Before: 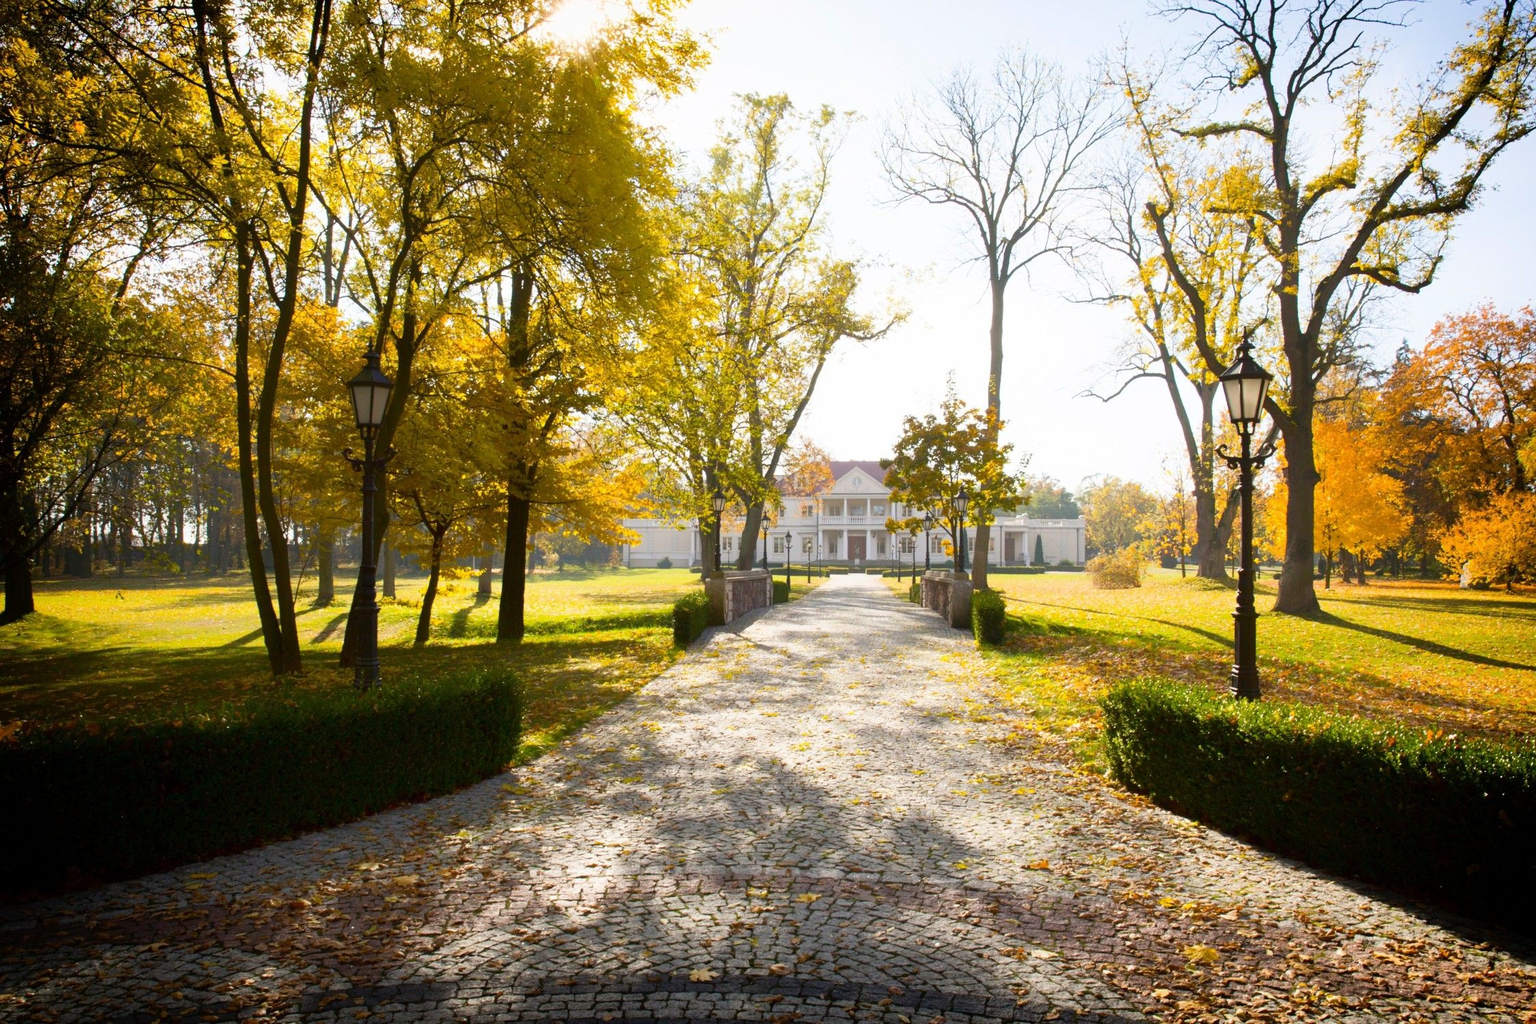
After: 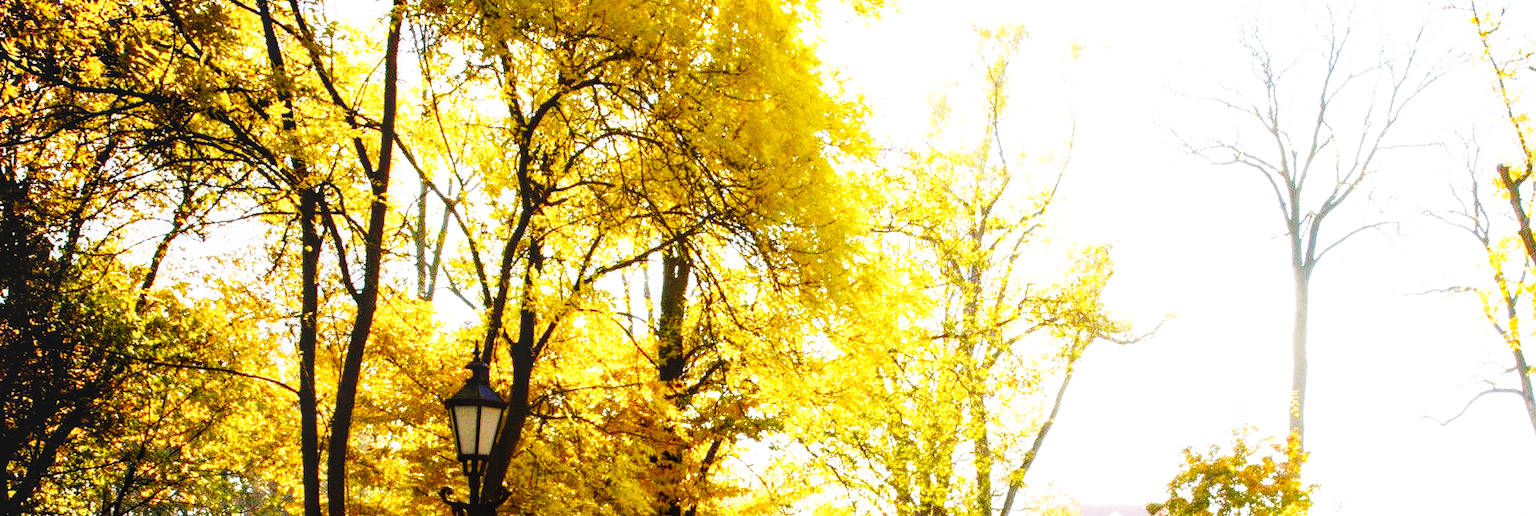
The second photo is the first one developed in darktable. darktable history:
tone curve: curves: ch0 [(0, 0) (0.003, 0.047) (0.011, 0.051) (0.025, 0.051) (0.044, 0.057) (0.069, 0.068) (0.1, 0.076) (0.136, 0.108) (0.177, 0.166) (0.224, 0.229) (0.277, 0.299) (0.335, 0.364) (0.399, 0.46) (0.468, 0.553) (0.543, 0.639) (0.623, 0.724) (0.709, 0.808) (0.801, 0.886) (0.898, 0.954) (1, 1)], preserve colors none
crop: left 0.575%, top 7.629%, right 23.38%, bottom 54.005%
local contrast: detail 130%
base curve: curves: ch0 [(0, 0) (0.007, 0.004) (0.027, 0.03) (0.046, 0.07) (0.207, 0.54) (0.442, 0.872) (0.673, 0.972) (1, 1)], preserve colors none
